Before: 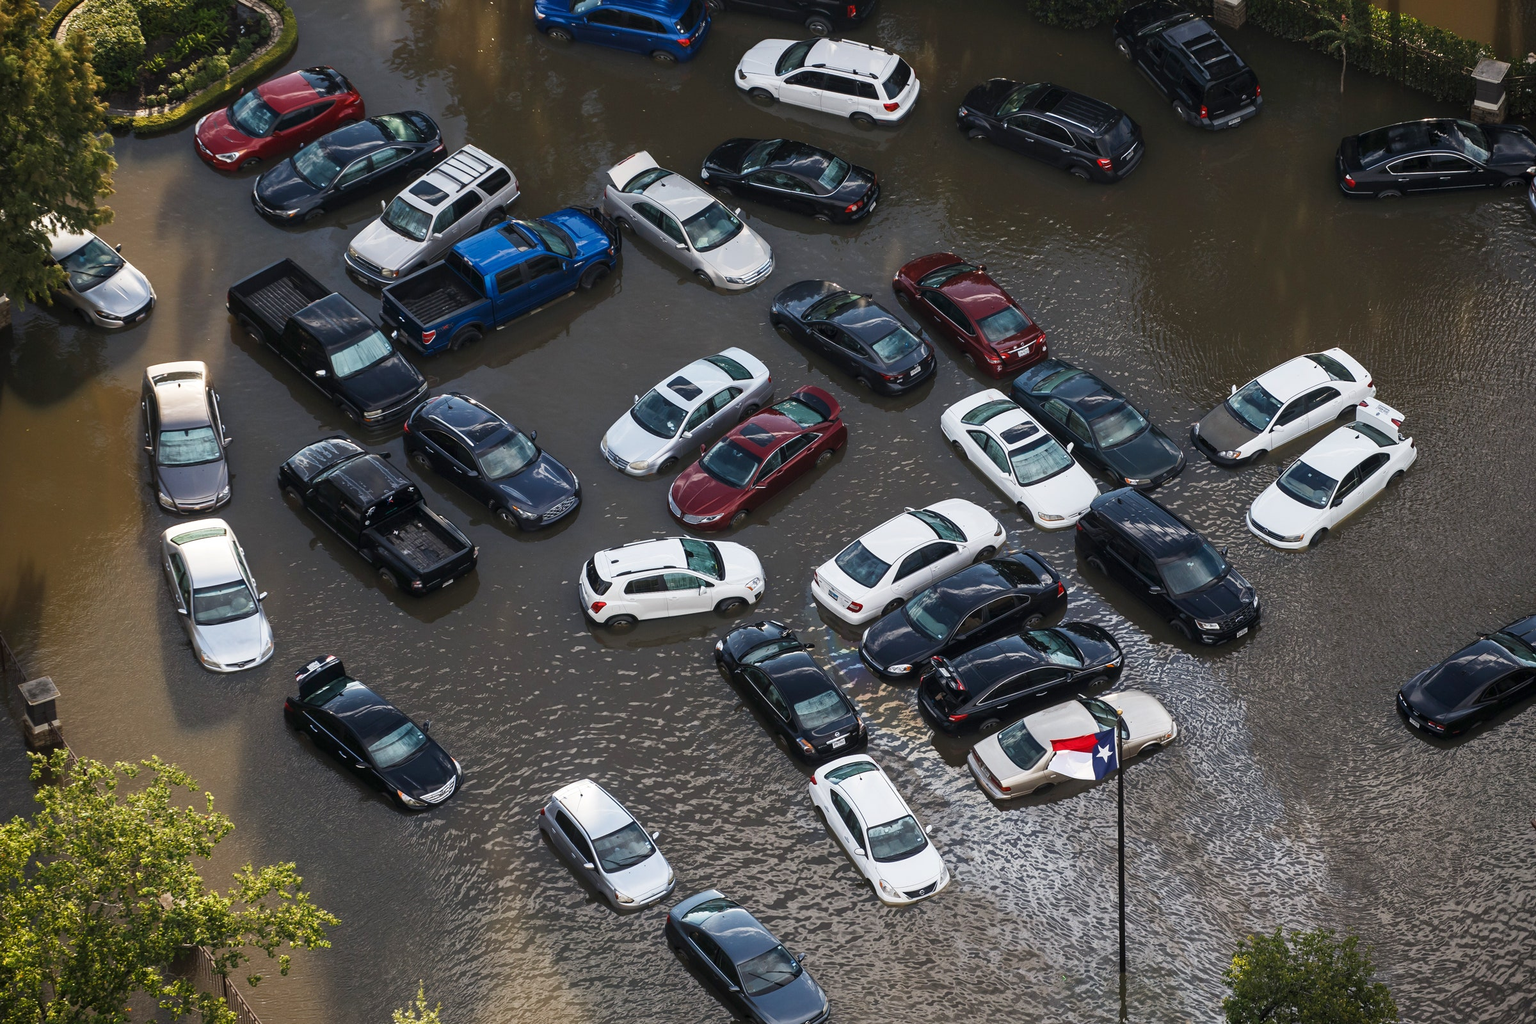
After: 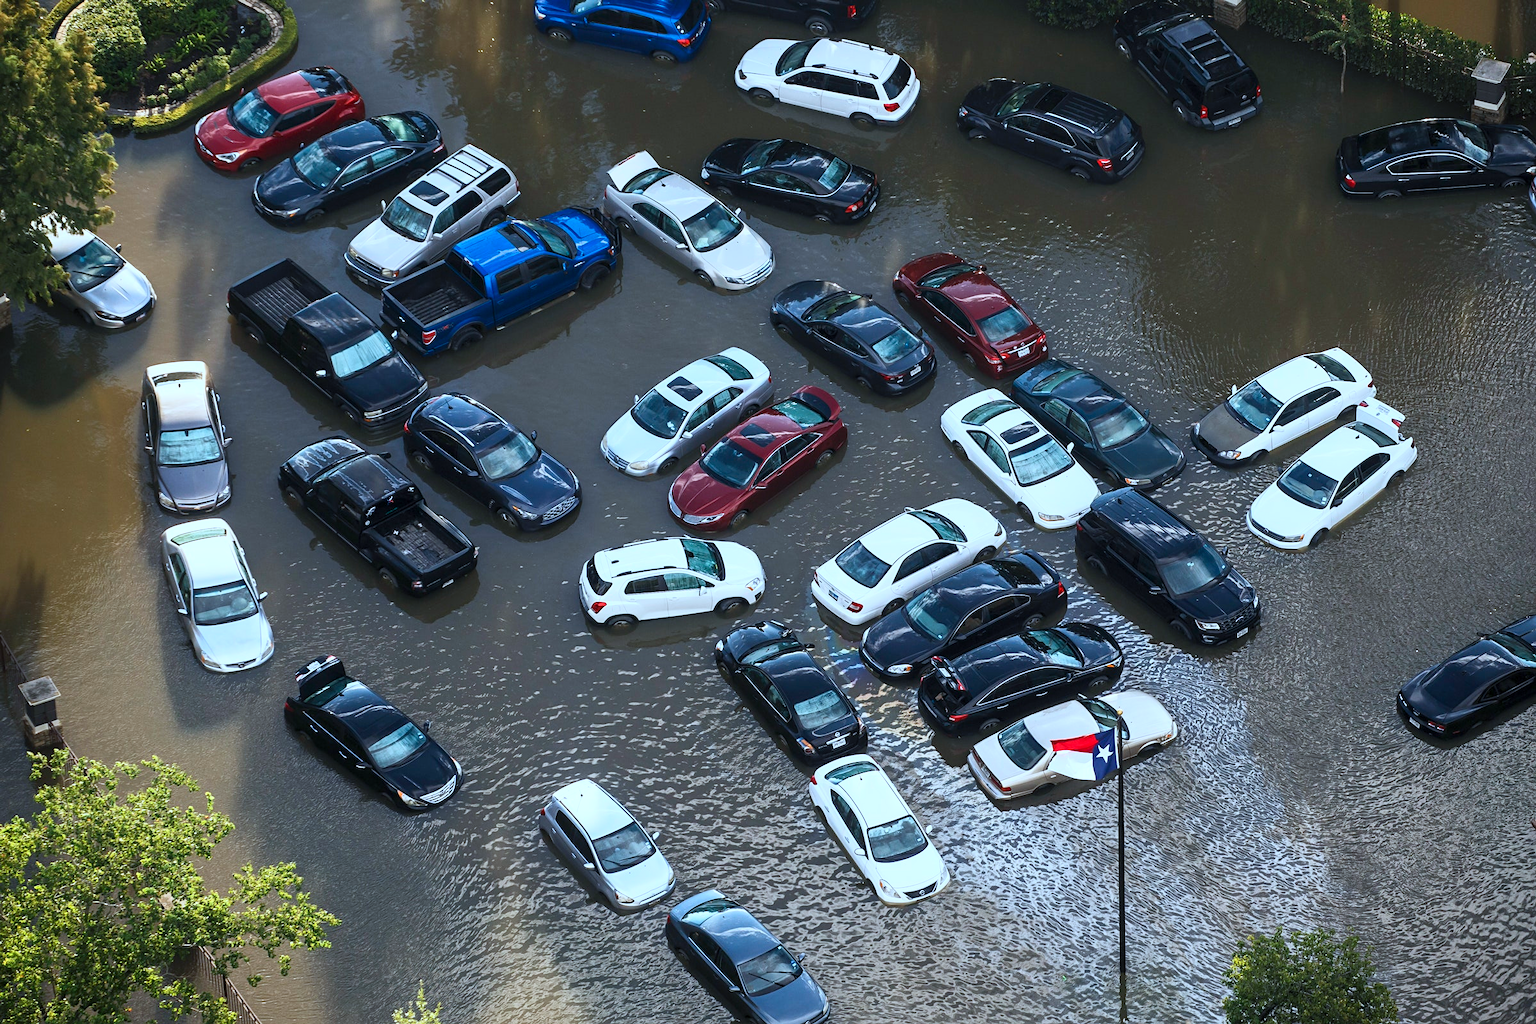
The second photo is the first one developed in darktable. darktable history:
color calibration: illuminant Planckian (black body), x 0.378, y 0.375, temperature 4065 K
sharpen: amount 0.2
contrast brightness saturation: contrast 0.2, brightness 0.16, saturation 0.22
exposure: black level correction 0.001, exposure 0.014 EV, compensate highlight preservation false
